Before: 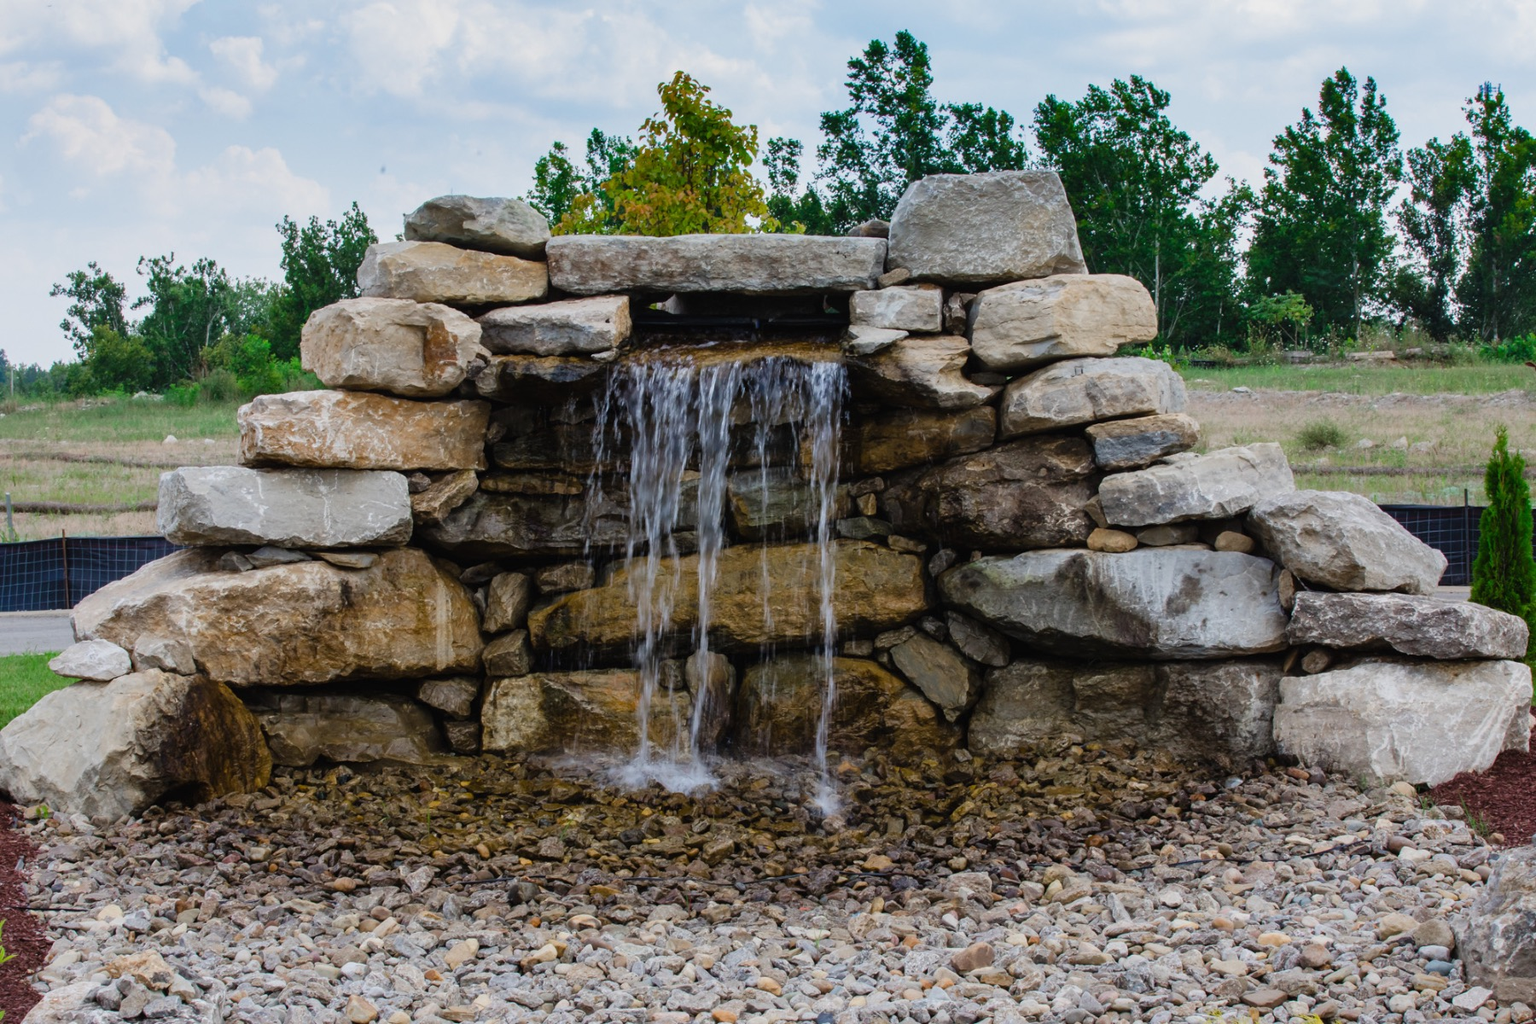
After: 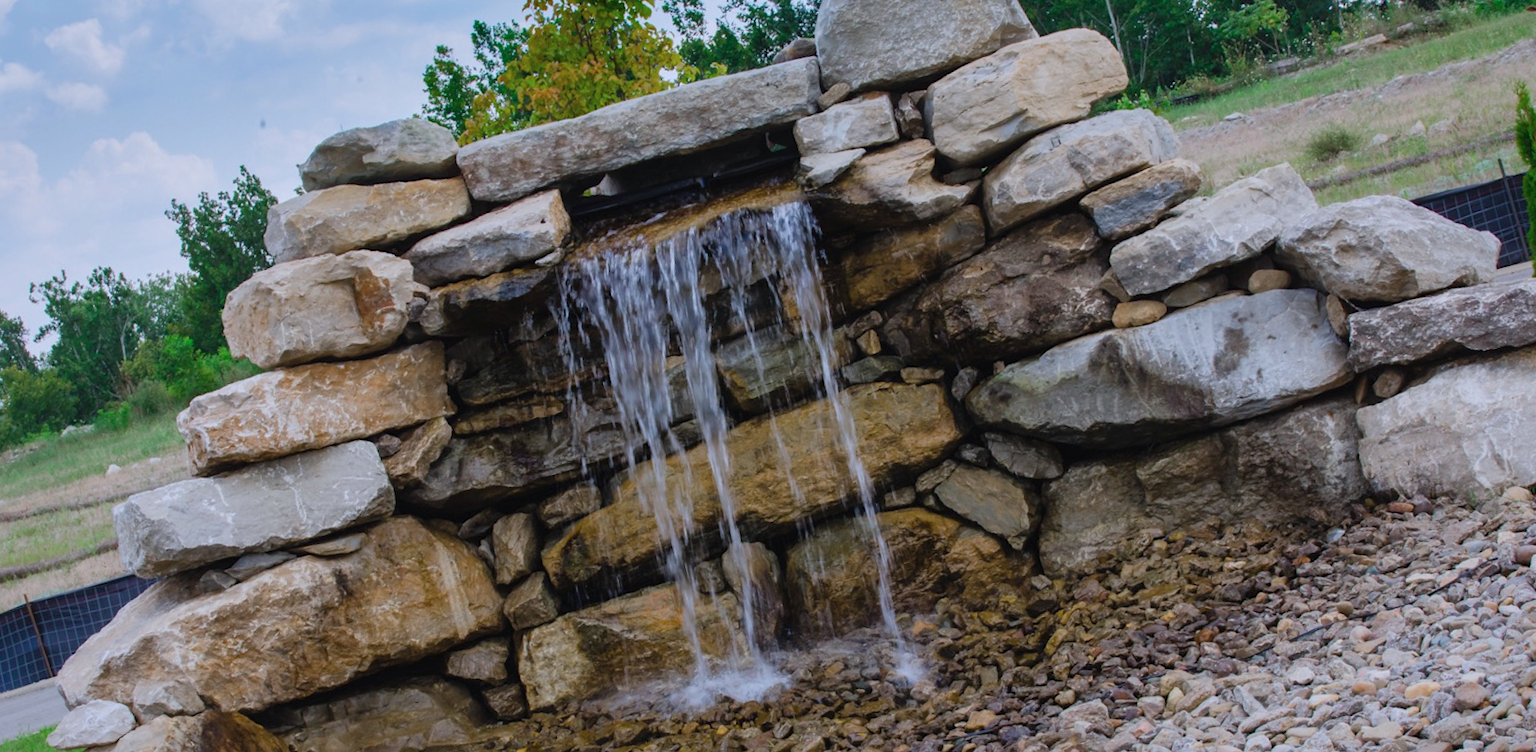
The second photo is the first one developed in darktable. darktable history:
rotate and perspective: rotation -14.8°, crop left 0.1, crop right 0.903, crop top 0.25, crop bottom 0.748
color calibration: illuminant as shot in camera, x 0.358, y 0.373, temperature 4628.91 K
shadows and highlights: on, module defaults
